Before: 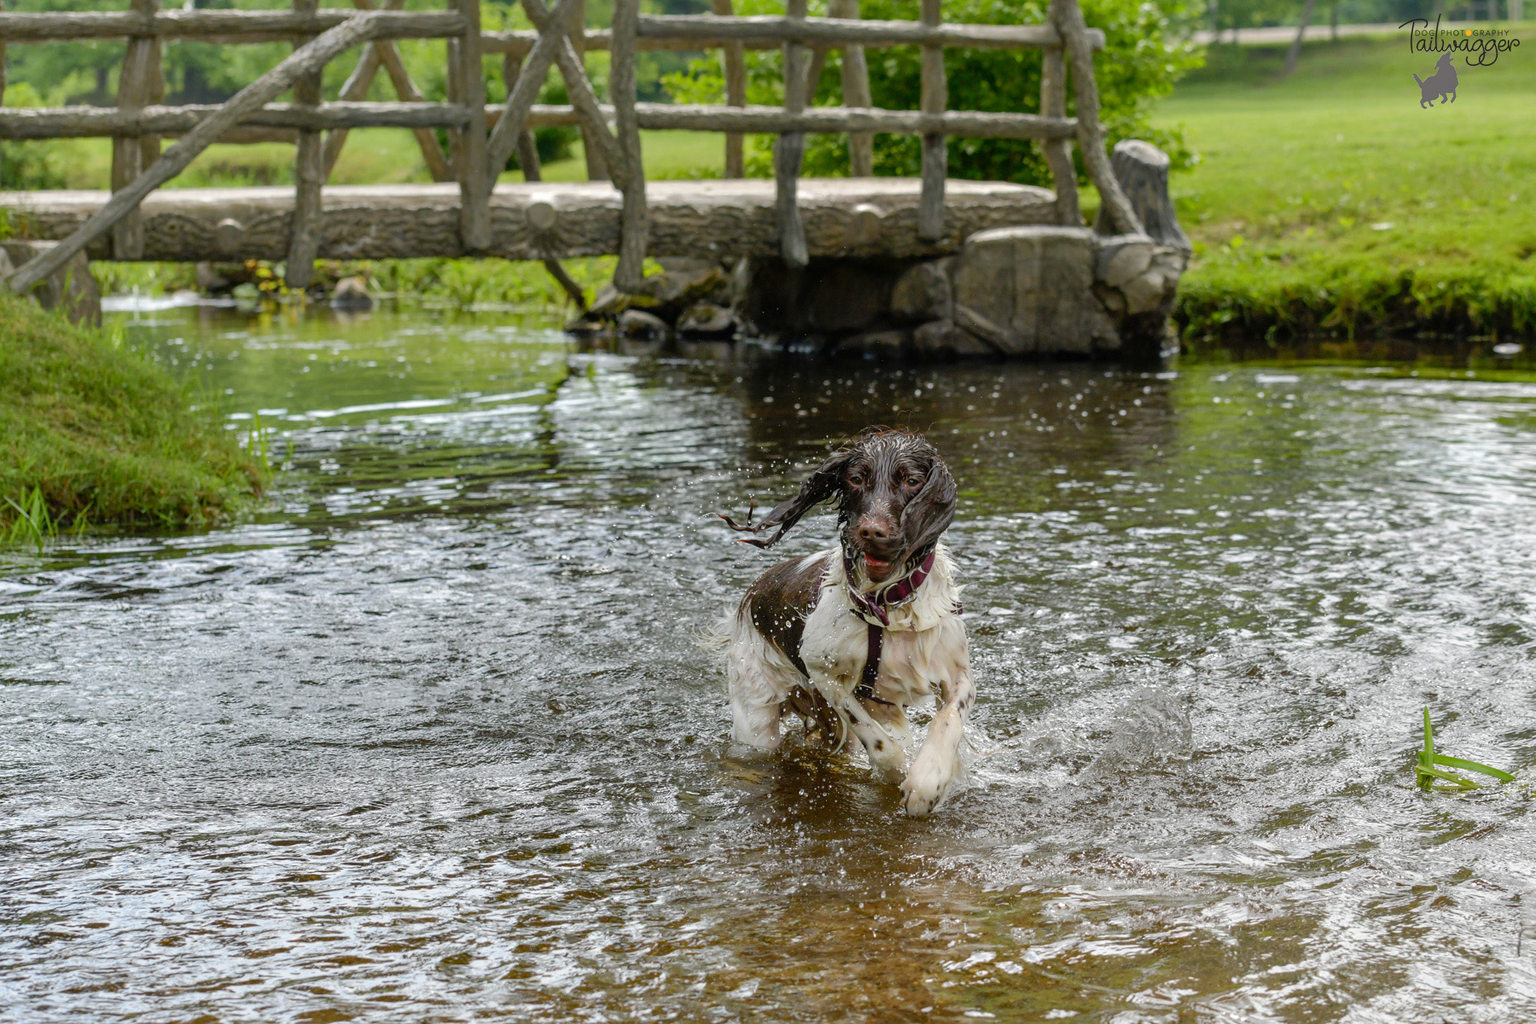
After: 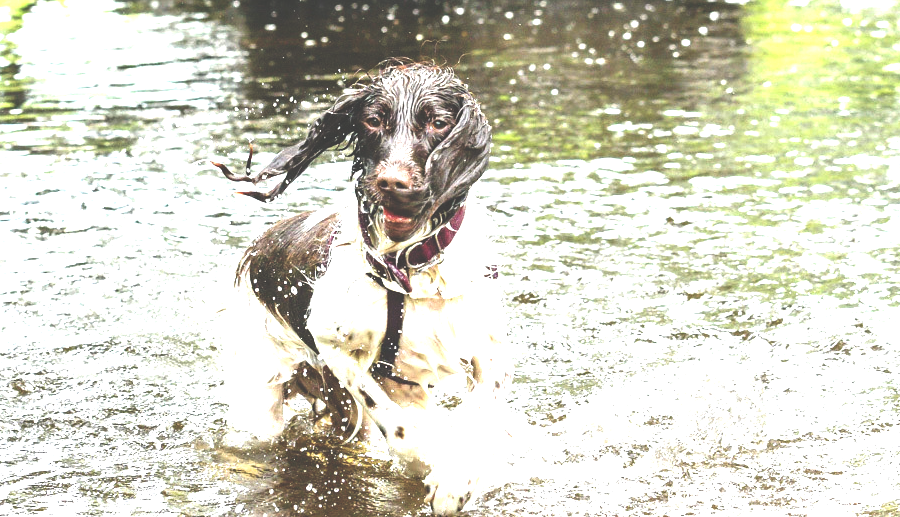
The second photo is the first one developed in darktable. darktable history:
tone curve: curves: ch0 [(0, 0) (0.003, 0.007) (0.011, 0.009) (0.025, 0.014) (0.044, 0.022) (0.069, 0.029) (0.1, 0.037) (0.136, 0.052) (0.177, 0.083) (0.224, 0.121) (0.277, 0.177) (0.335, 0.258) (0.399, 0.351) (0.468, 0.454) (0.543, 0.557) (0.623, 0.654) (0.709, 0.744) (0.801, 0.825) (0.898, 0.909) (1, 1)], color space Lab, independent channels, preserve colors none
crop: left 35.028%, top 36.804%, right 14.971%, bottom 20.06%
levels: levels [0, 0.281, 0.562]
exposure: black level correction -0.041, exposure 0.059 EV, compensate highlight preservation false
